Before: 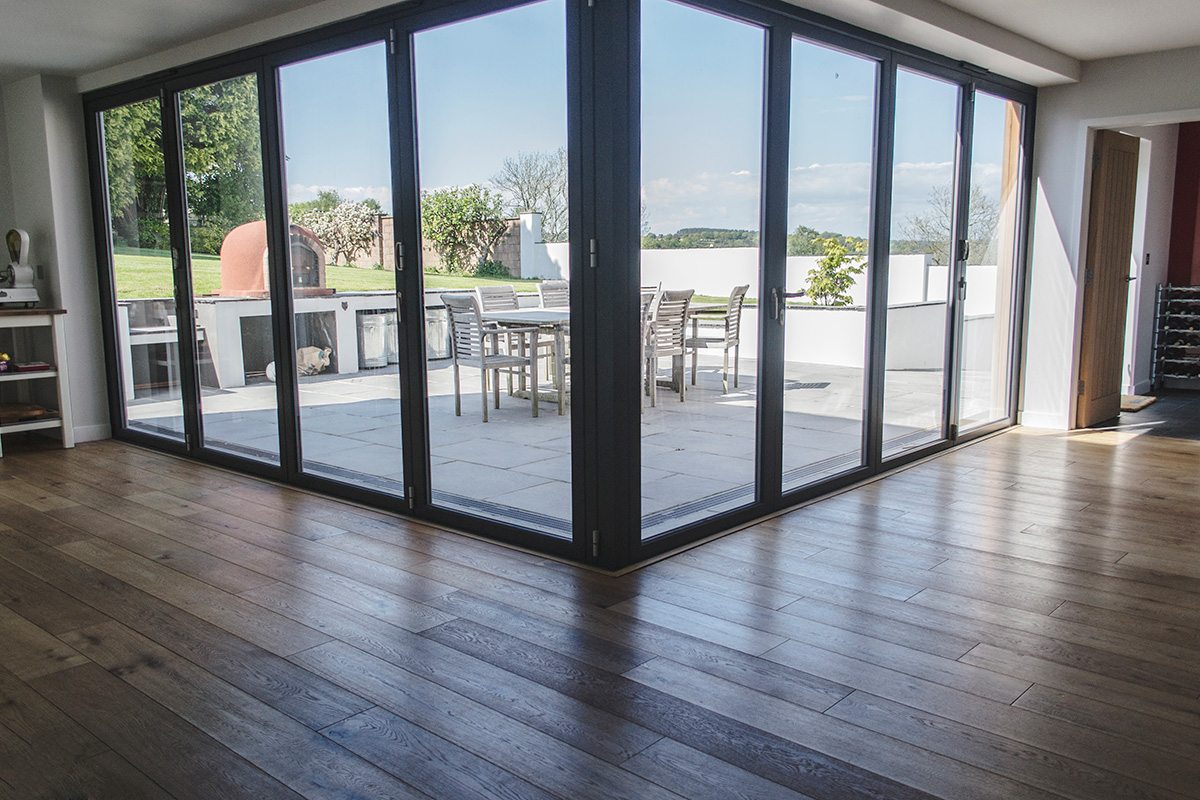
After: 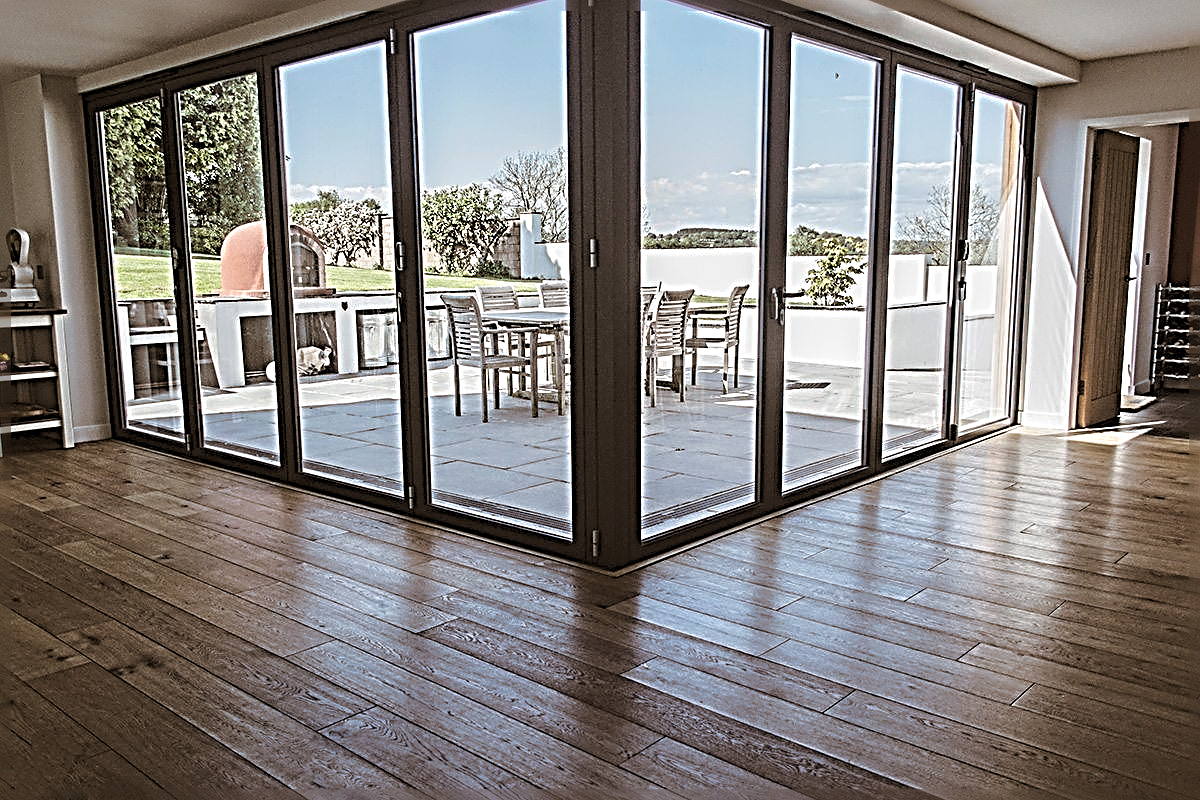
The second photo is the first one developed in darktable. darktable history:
split-toning: shadows › hue 32.4°, shadows › saturation 0.51, highlights › hue 180°, highlights › saturation 0, balance -60.17, compress 55.19%
sharpen: radius 4.001, amount 2
